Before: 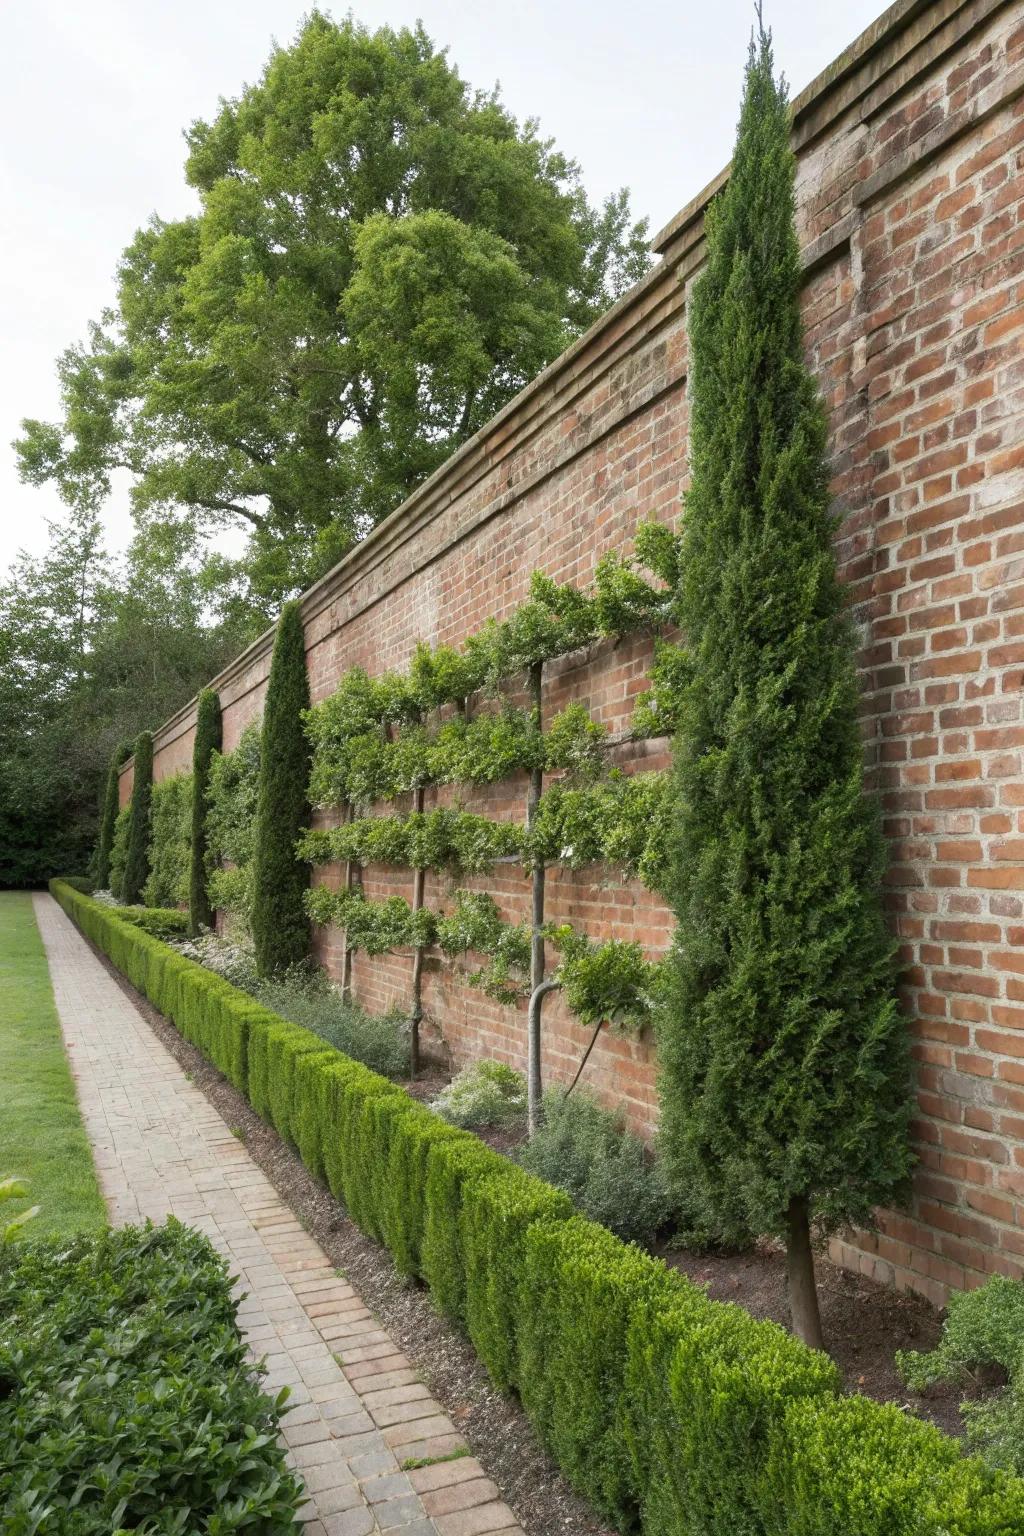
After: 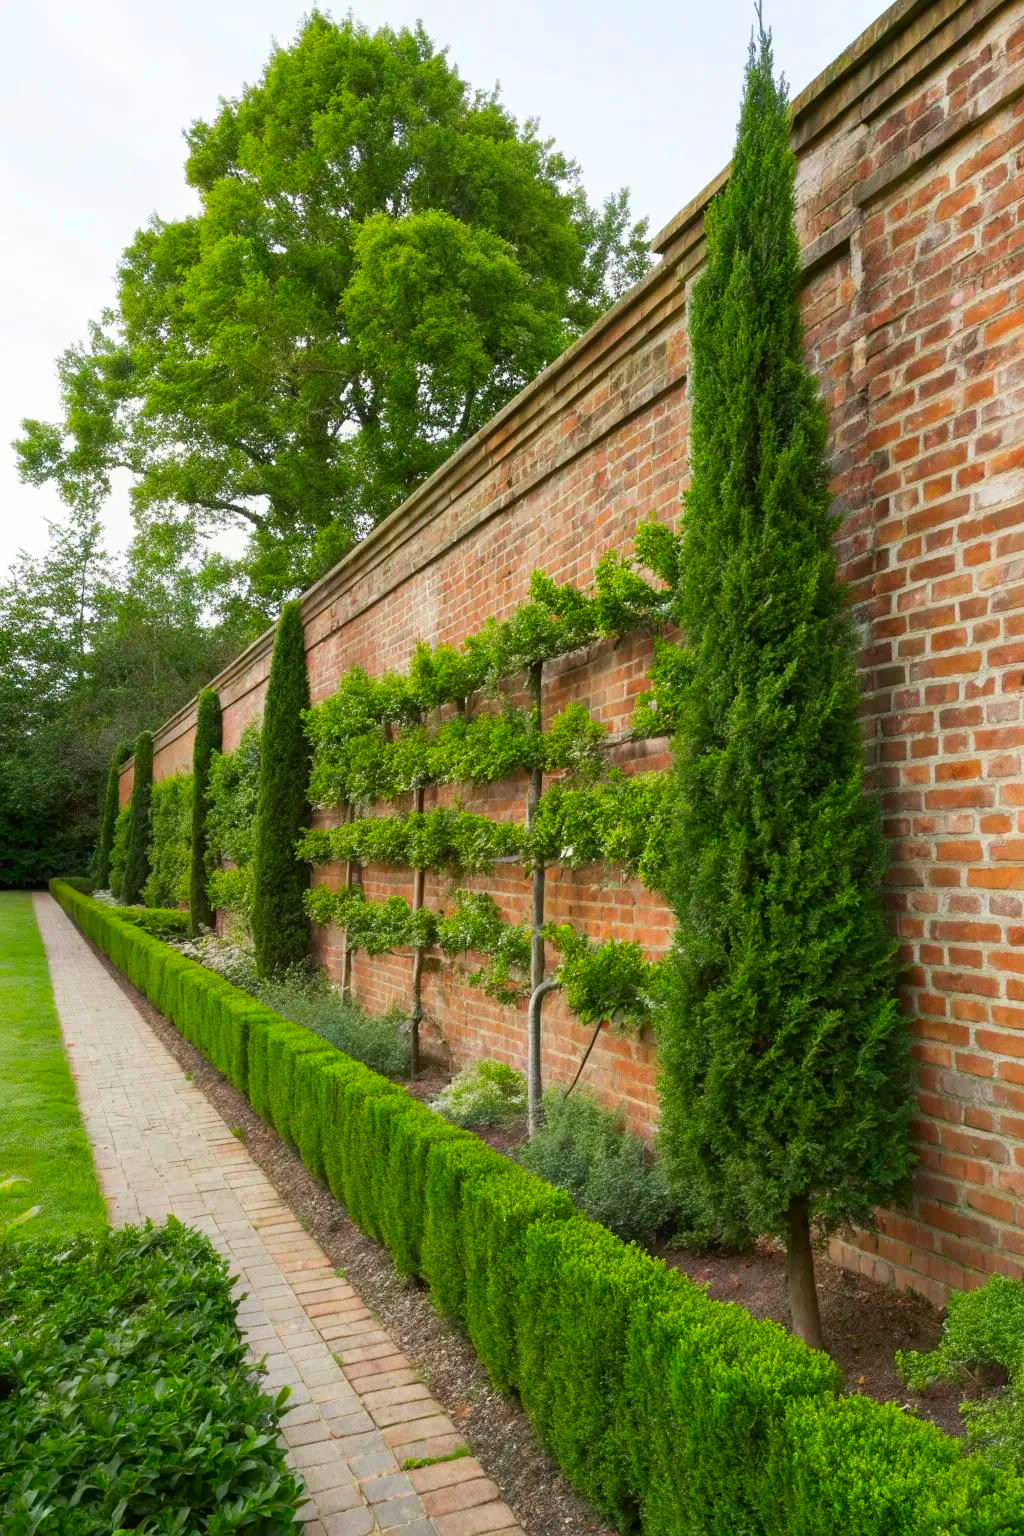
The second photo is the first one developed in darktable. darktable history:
white balance: emerald 1
color correction: saturation 1.8
